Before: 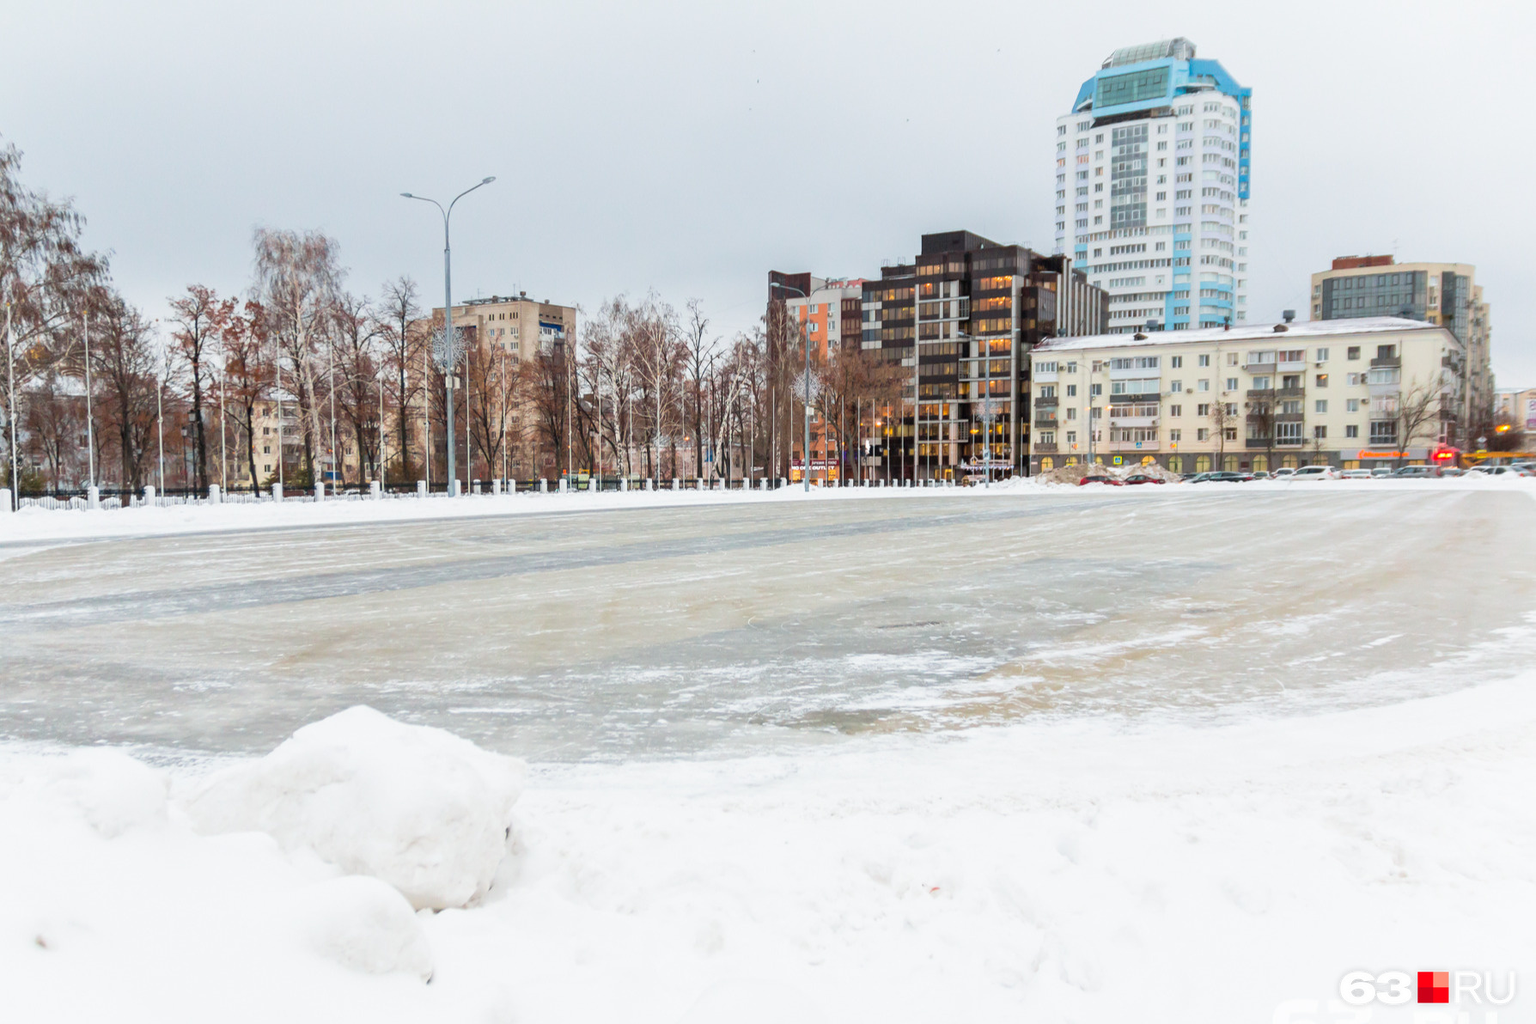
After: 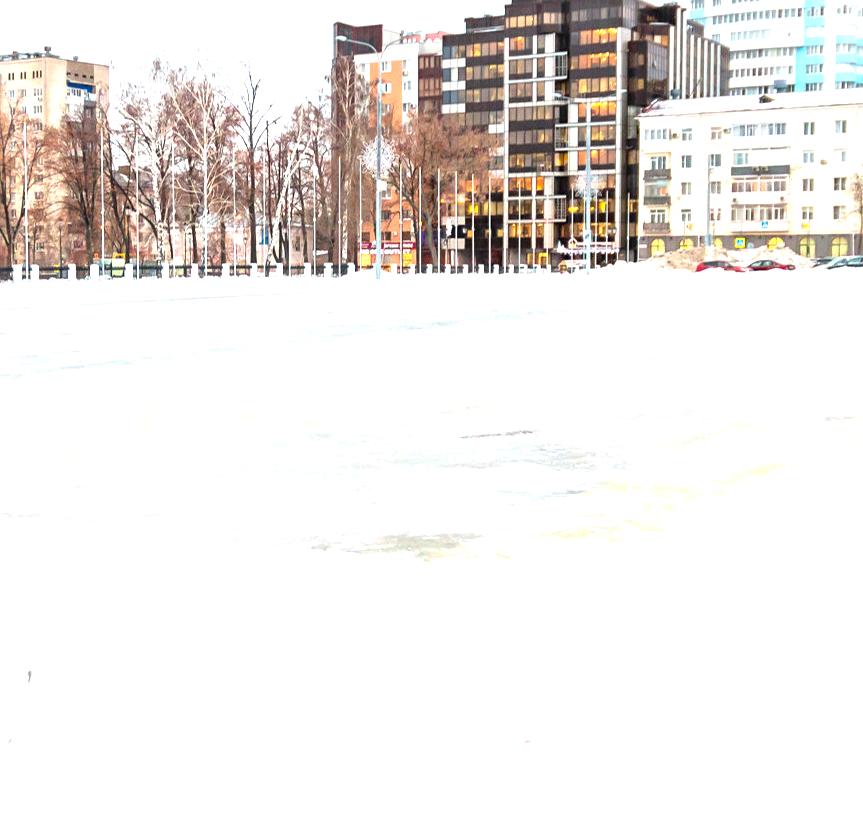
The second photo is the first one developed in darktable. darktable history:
sharpen: amount 0.2
crop: left 31.379%, top 24.658%, right 20.326%, bottom 6.628%
exposure: black level correction 0, exposure 1.2 EV, compensate exposure bias true, compensate highlight preservation false
contrast brightness saturation: contrast 0.08, saturation 0.02
